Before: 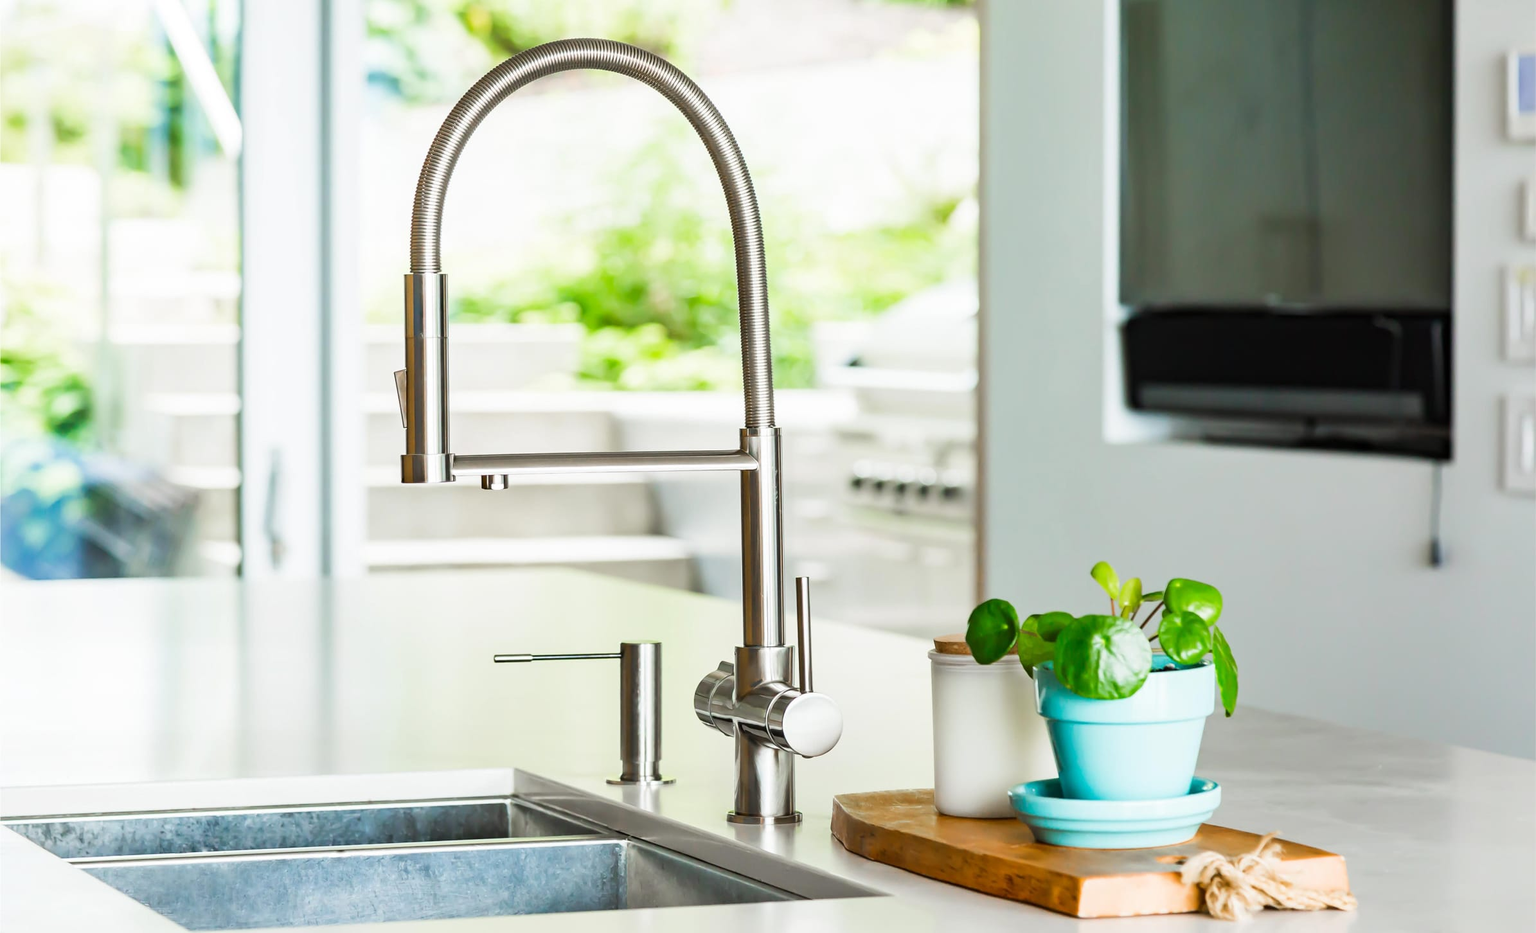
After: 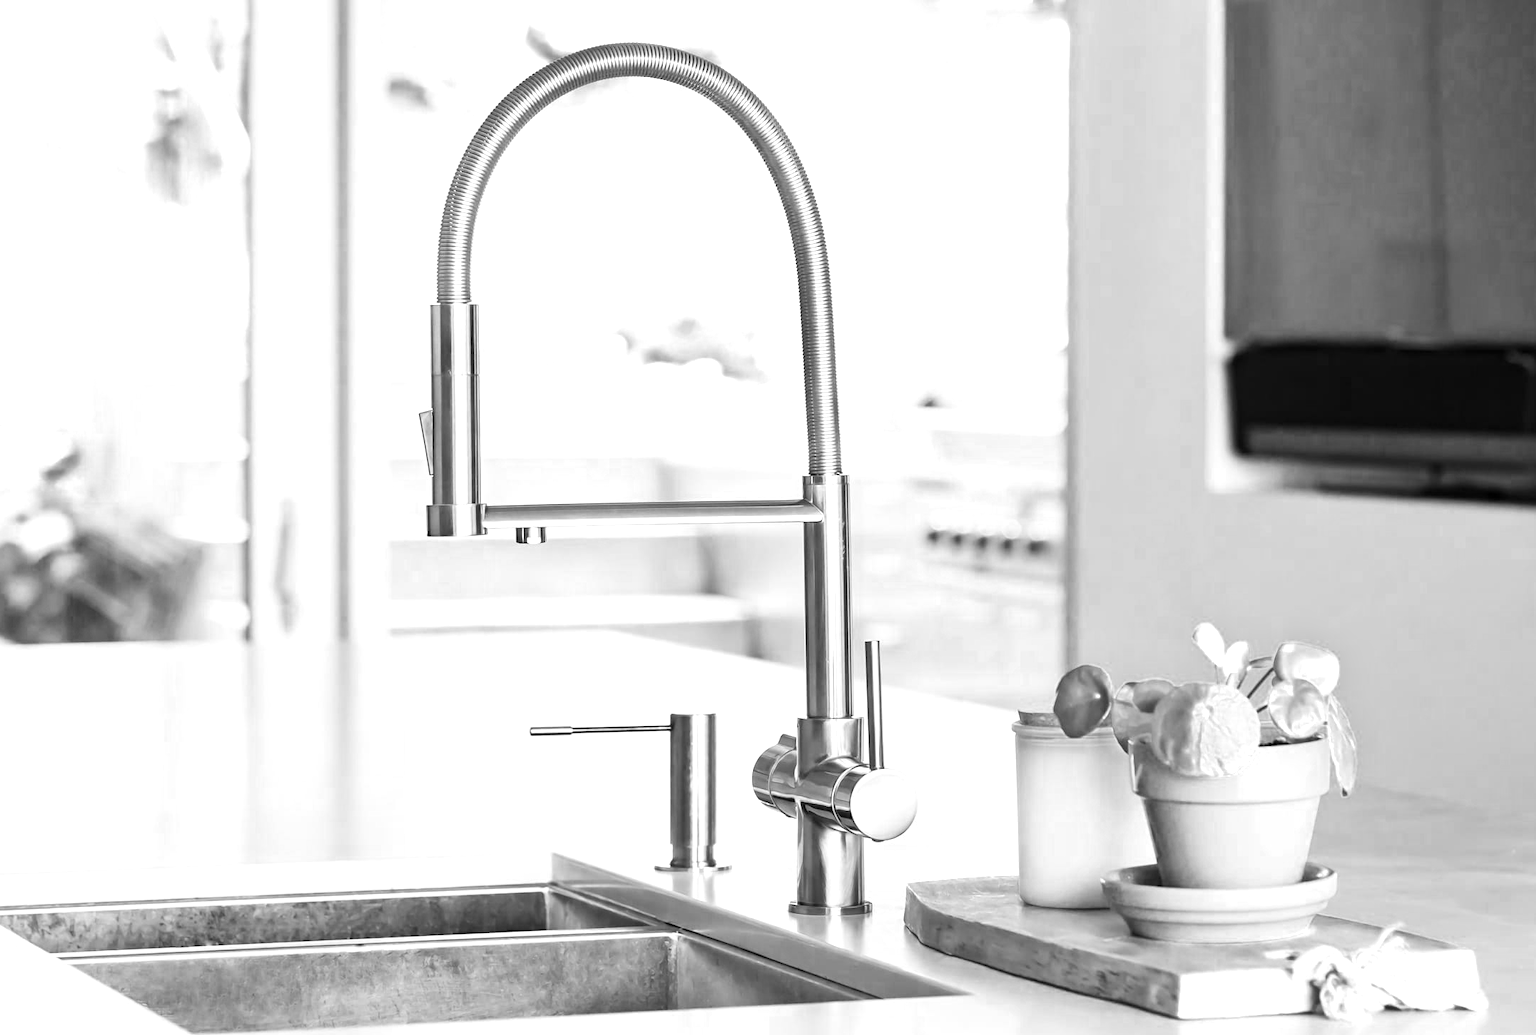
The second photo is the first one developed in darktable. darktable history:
color zones: curves: ch1 [(0, 0.455) (0.063, 0.455) (0.286, 0.495) (0.429, 0.5) (0.571, 0.5) (0.714, 0.5) (0.857, 0.5) (1, 0.455)]; ch2 [(0, 0.532) (0.063, 0.521) (0.233, 0.447) (0.429, 0.489) (0.571, 0.5) (0.714, 0.5) (0.857, 0.5) (1, 0.532)]
crop and rotate: left 1.088%, right 8.807%
color calibration: output R [1.422, -0.35, -0.252, 0], output G [-0.238, 1.259, -0.084, 0], output B [-0.081, -0.196, 1.58, 0], output brightness [0.49, 0.671, -0.57, 0], illuminant same as pipeline (D50), adaptation none (bypass), saturation algorithm version 1 (2020)
monochrome: on, module defaults
